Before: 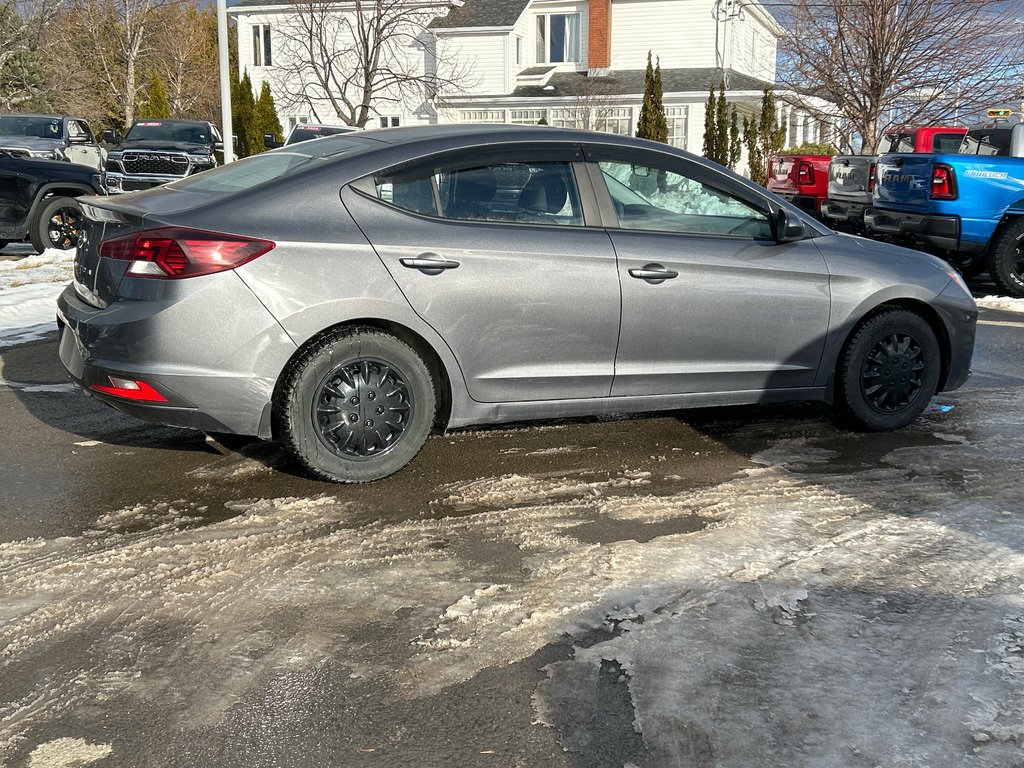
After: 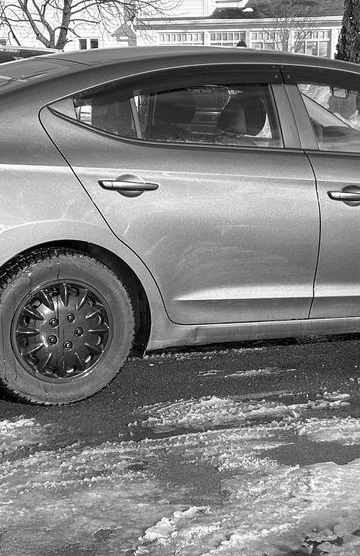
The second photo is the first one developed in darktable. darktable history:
crop and rotate: left 29.476%, top 10.214%, right 35.32%, bottom 17.333%
monochrome: a 1.94, b -0.638
